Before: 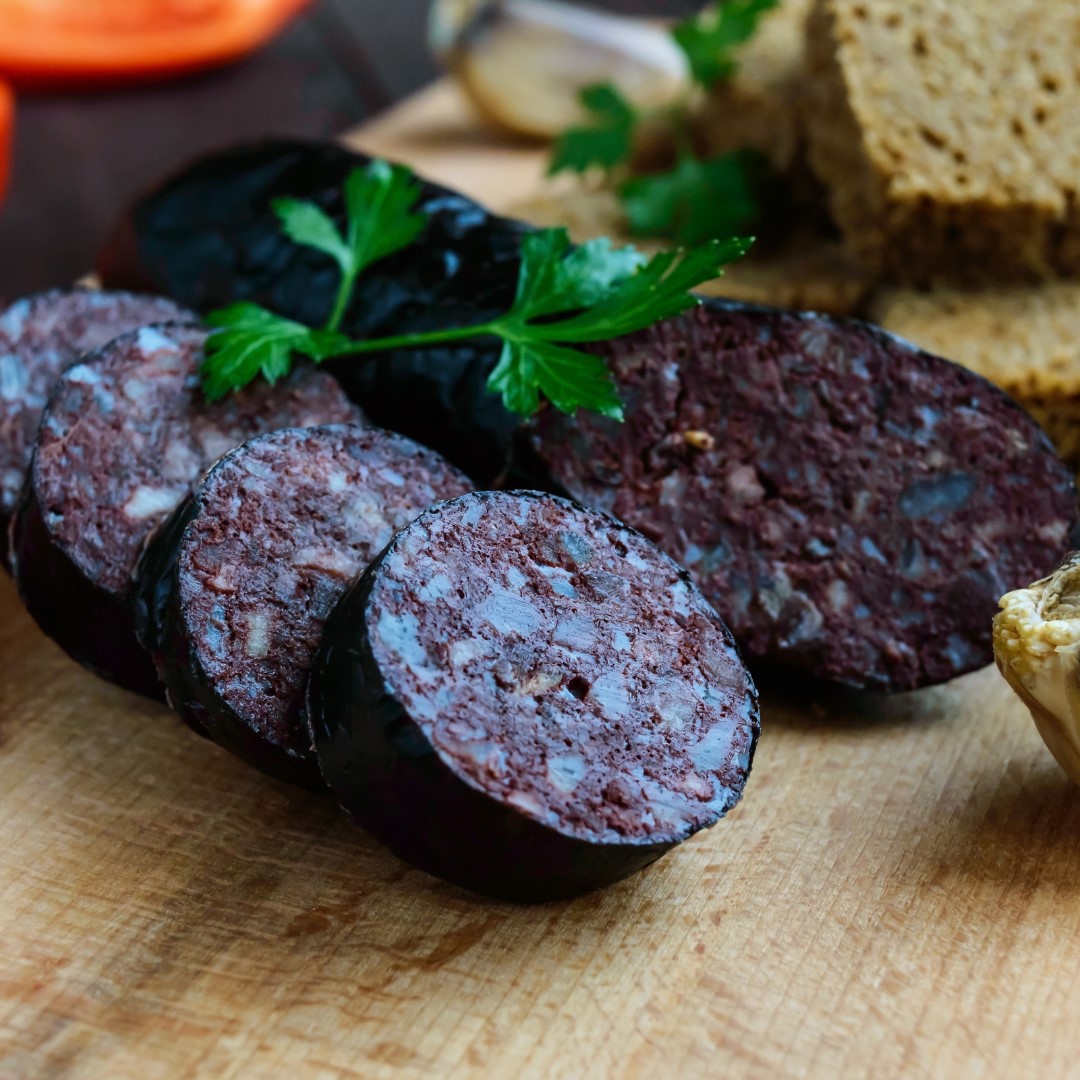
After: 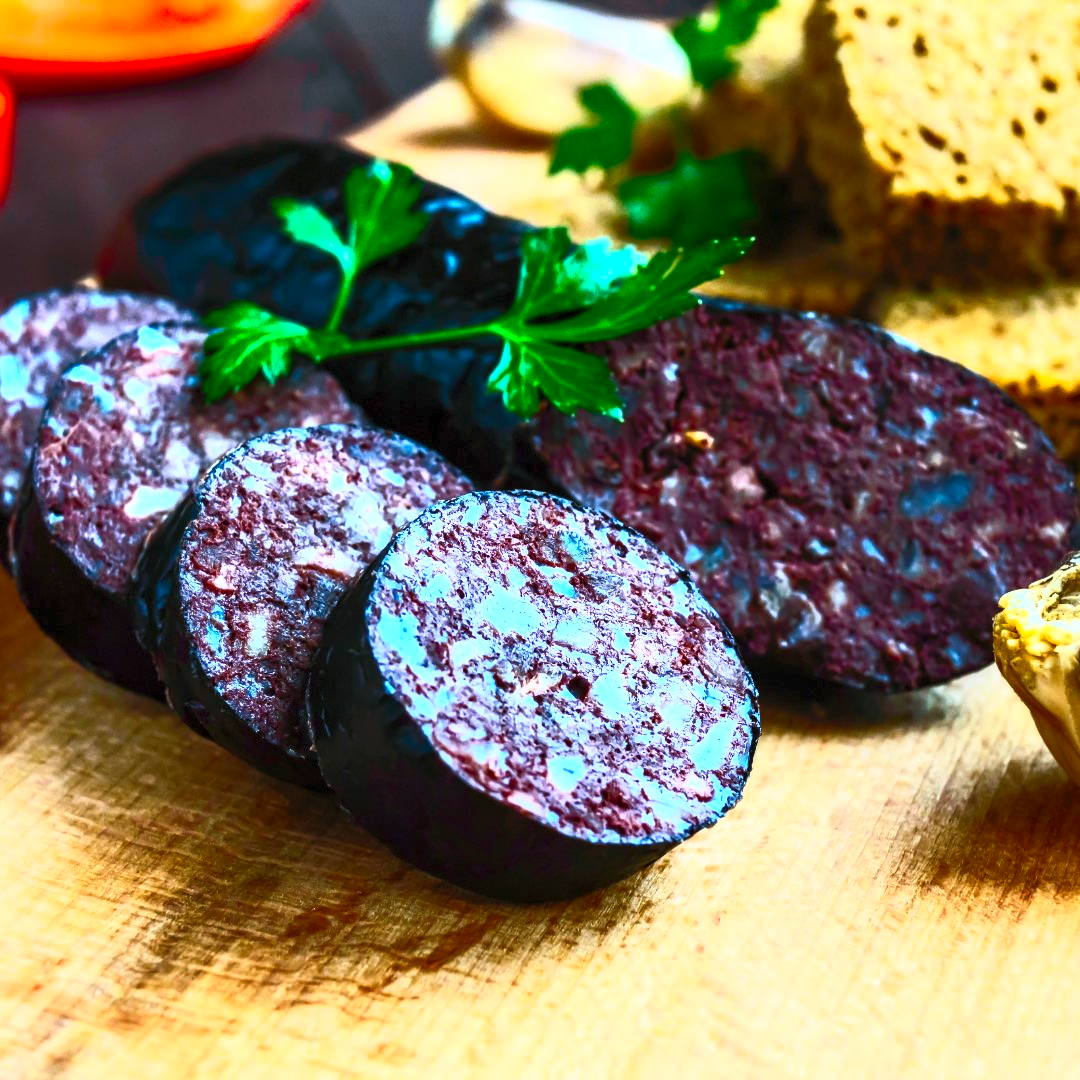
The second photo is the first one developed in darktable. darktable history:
local contrast: highlights 25%, shadows 75%, midtone range 0.75
contrast brightness saturation: contrast 1, brightness 1, saturation 1
